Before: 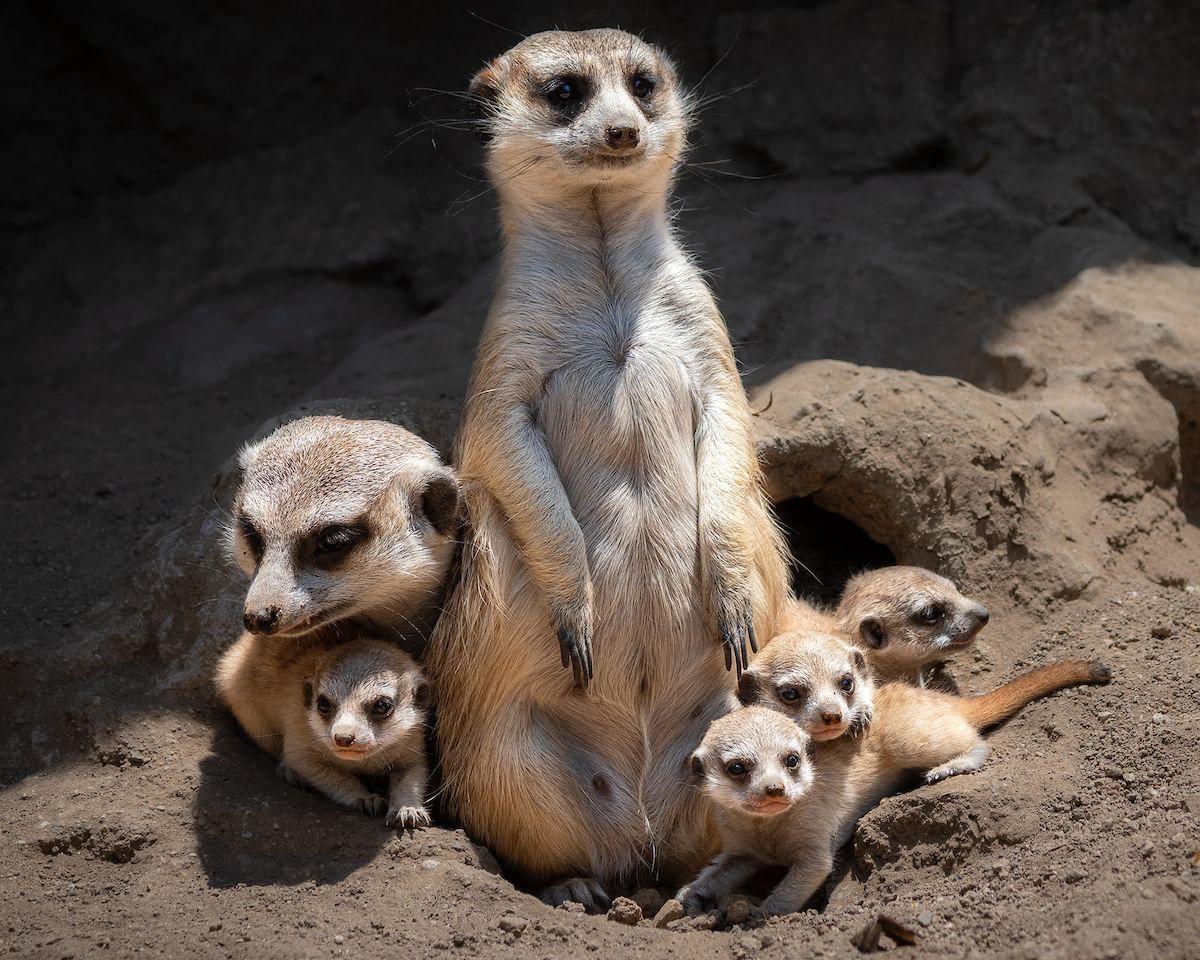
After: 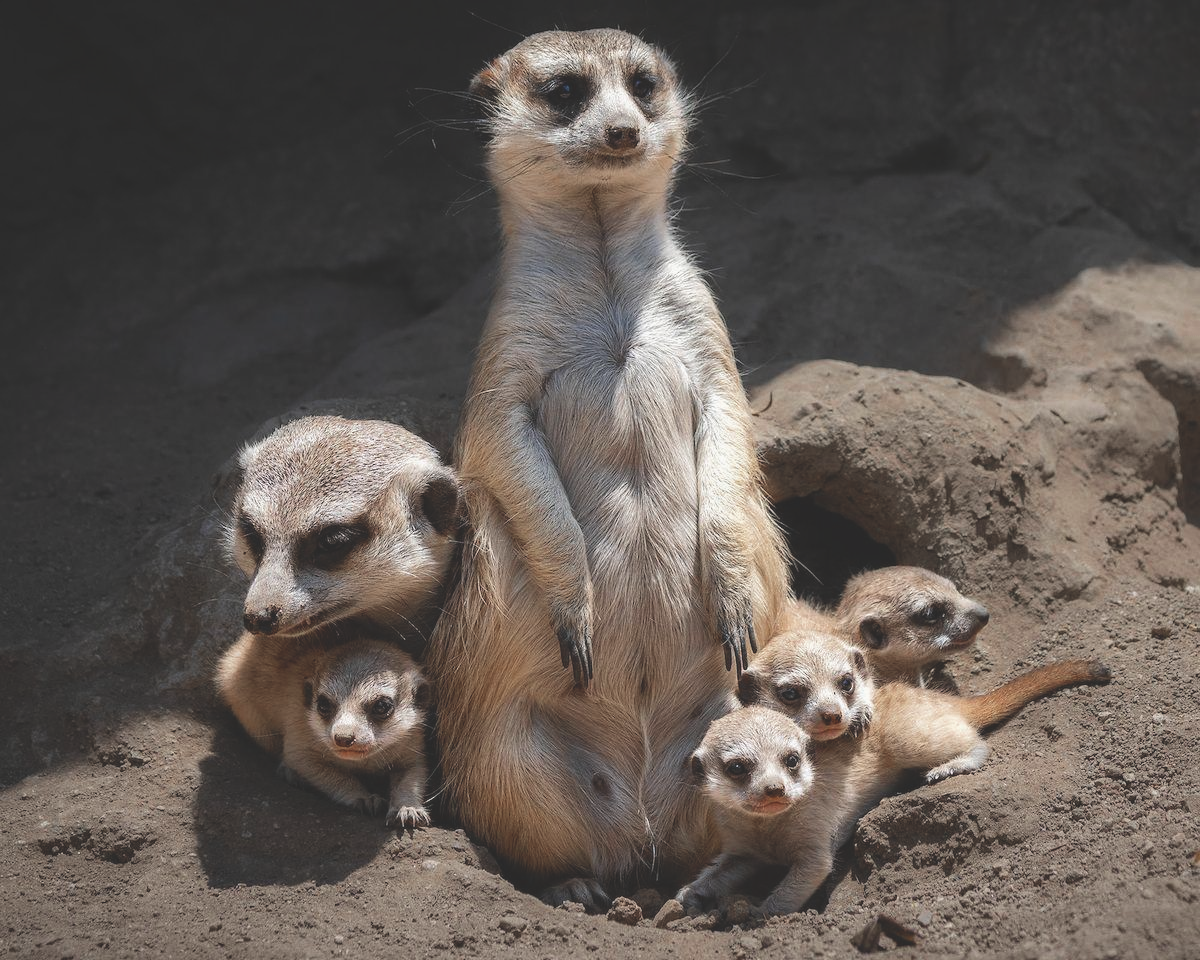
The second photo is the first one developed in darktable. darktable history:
color zones: curves: ch0 [(0, 0.5) (0.125, 0.4) (0.25, 0.5) (0.375, 0.4) (0.5, 0.4) (0.625, 0.35) (0.75, 0.35) (0.875, 0.5)]; ch1 [(0, 0.35) (0.125, 0.45) (0.25, 0.35) (0.375, 0.35) (0.5, 0.35) (0.625, 0.35) (0.75, 0.45) (0.875, 0.35)]; ch2 [(0, 0.6) (0.125, 0.5) (0.25, 0.5) (0.375, 0.6) (0.5, 0.6) (0.625, 0.5) (0.75, 0.5) (0.875, 0.5)]
exposure: black level correction -0.023, exposure -0.039 EV, compensate highlight preservation false
